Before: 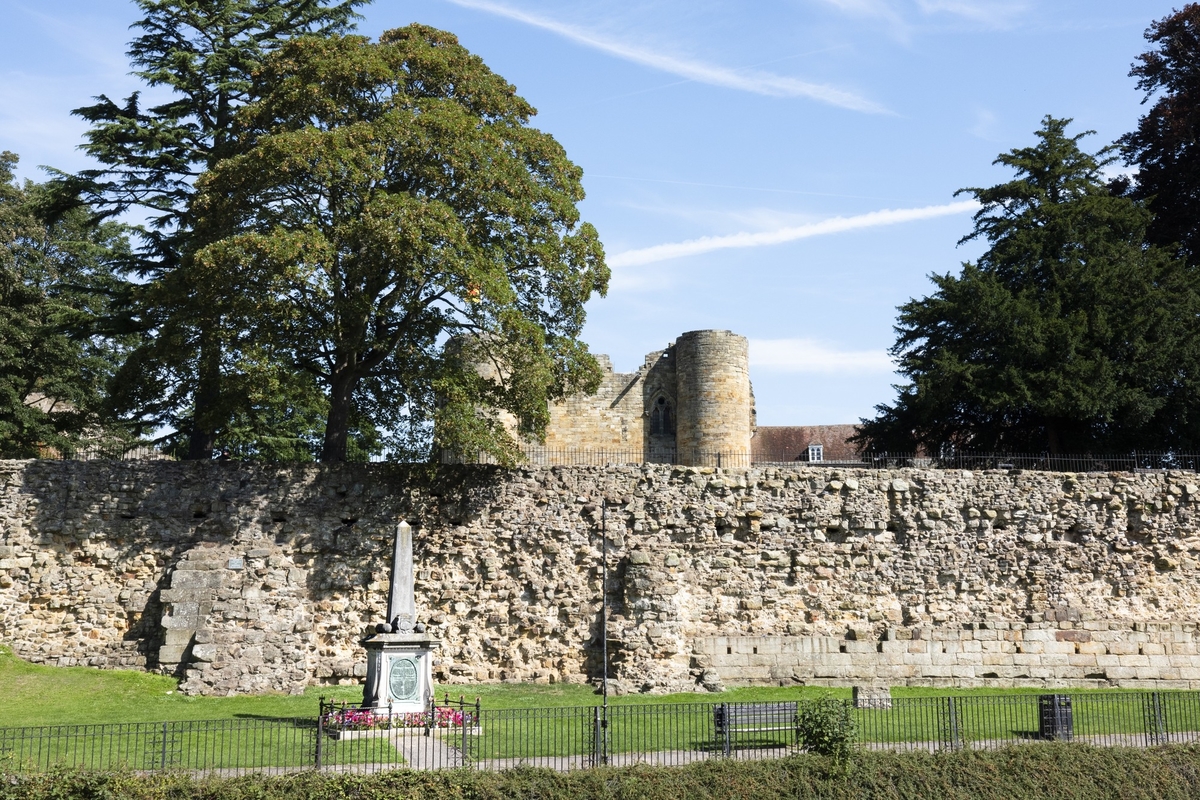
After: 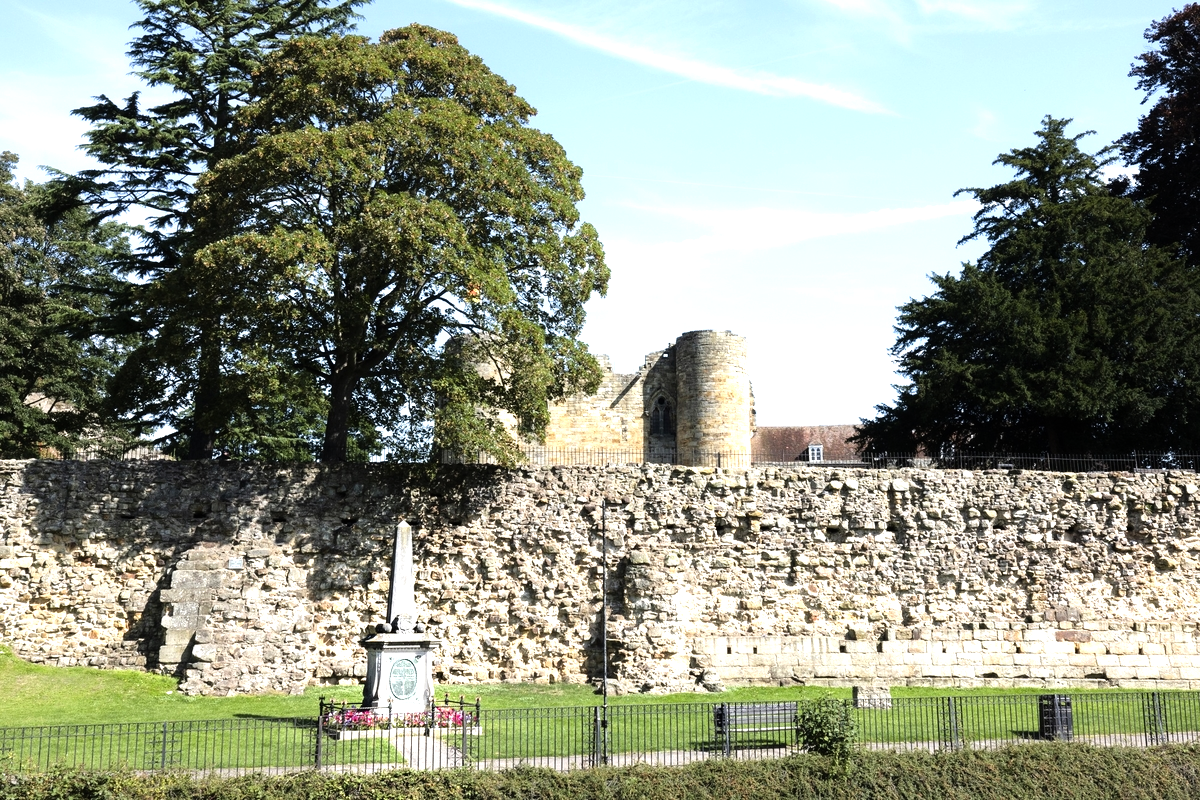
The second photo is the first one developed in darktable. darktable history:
tone equalizer: -8 EV -0.714 EV, -7 EV -0.734 EV, -6 EV -0.603 EV, -5 EV -0.42 EV, -3 EV 0.377 EV, -2 EV 0.6 EV, -1 EV 0.692 EV, +0 EV 0.76 EV, mask exposure compensation -0.486 EV
